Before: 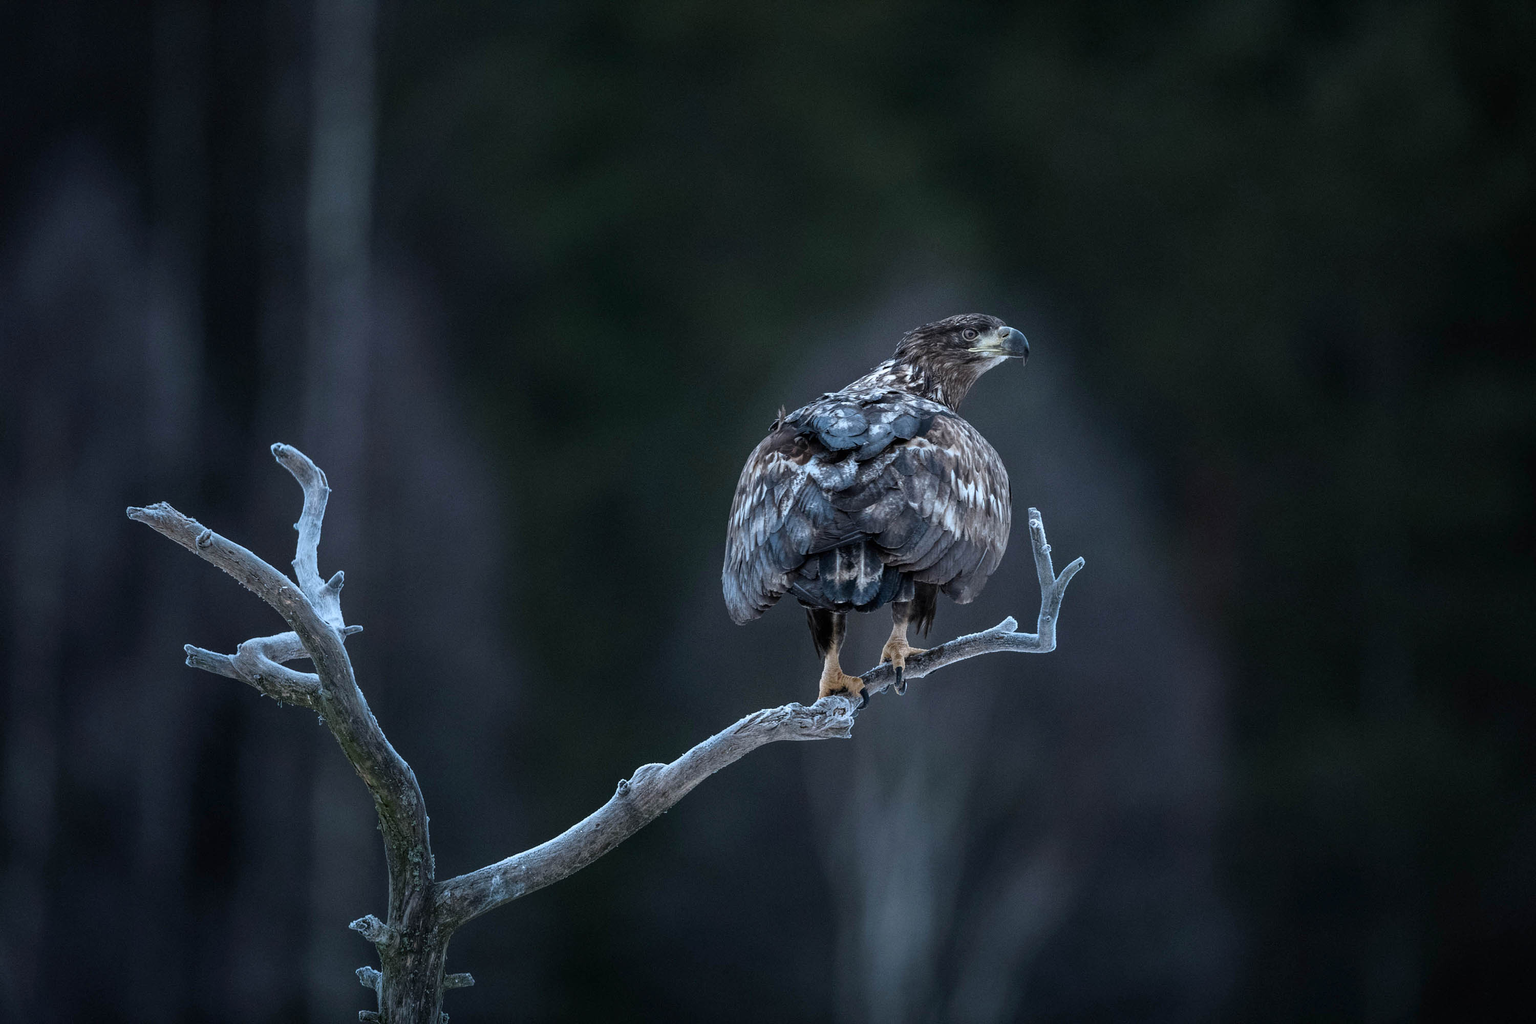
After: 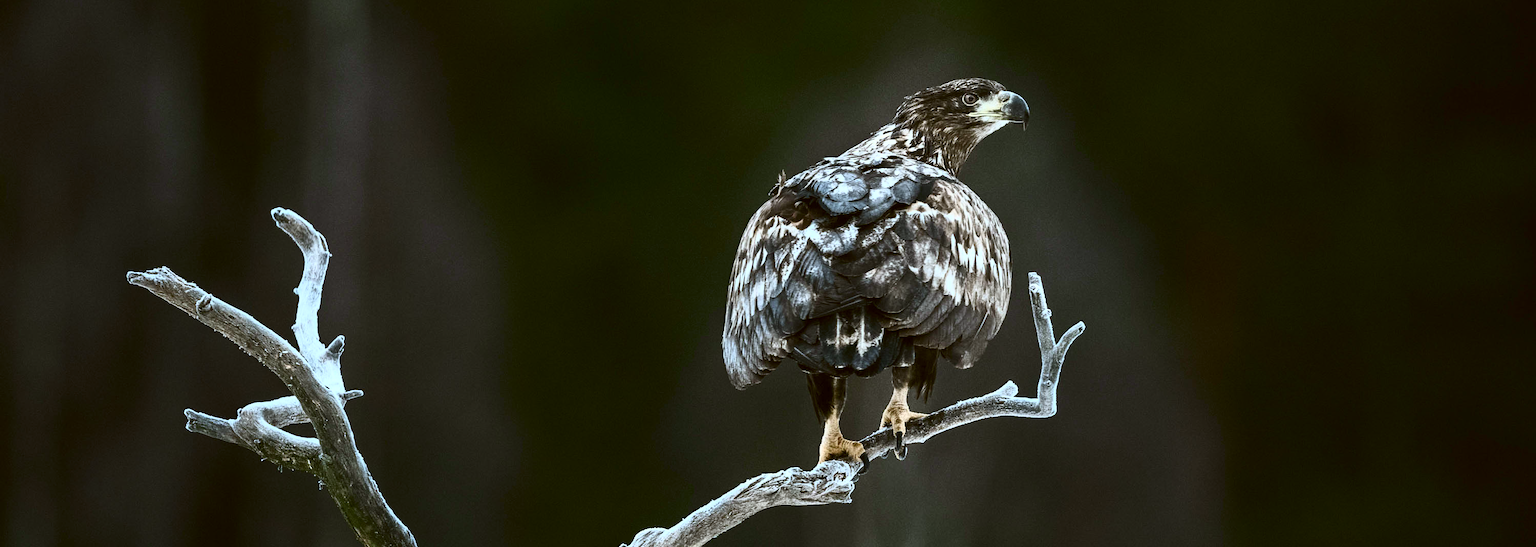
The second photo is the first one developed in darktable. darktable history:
white balance: red 0.988, blue 1.017
crop and rotate: top 23.043%, bottom 23.437%
color correction: highlights a* -1.43, highlights b* 10.12, shadows a* 0.395, shadows b* 19.35
contrast brightness saturation: contrast 0.62, brightness 0.34, saturation 0.14
